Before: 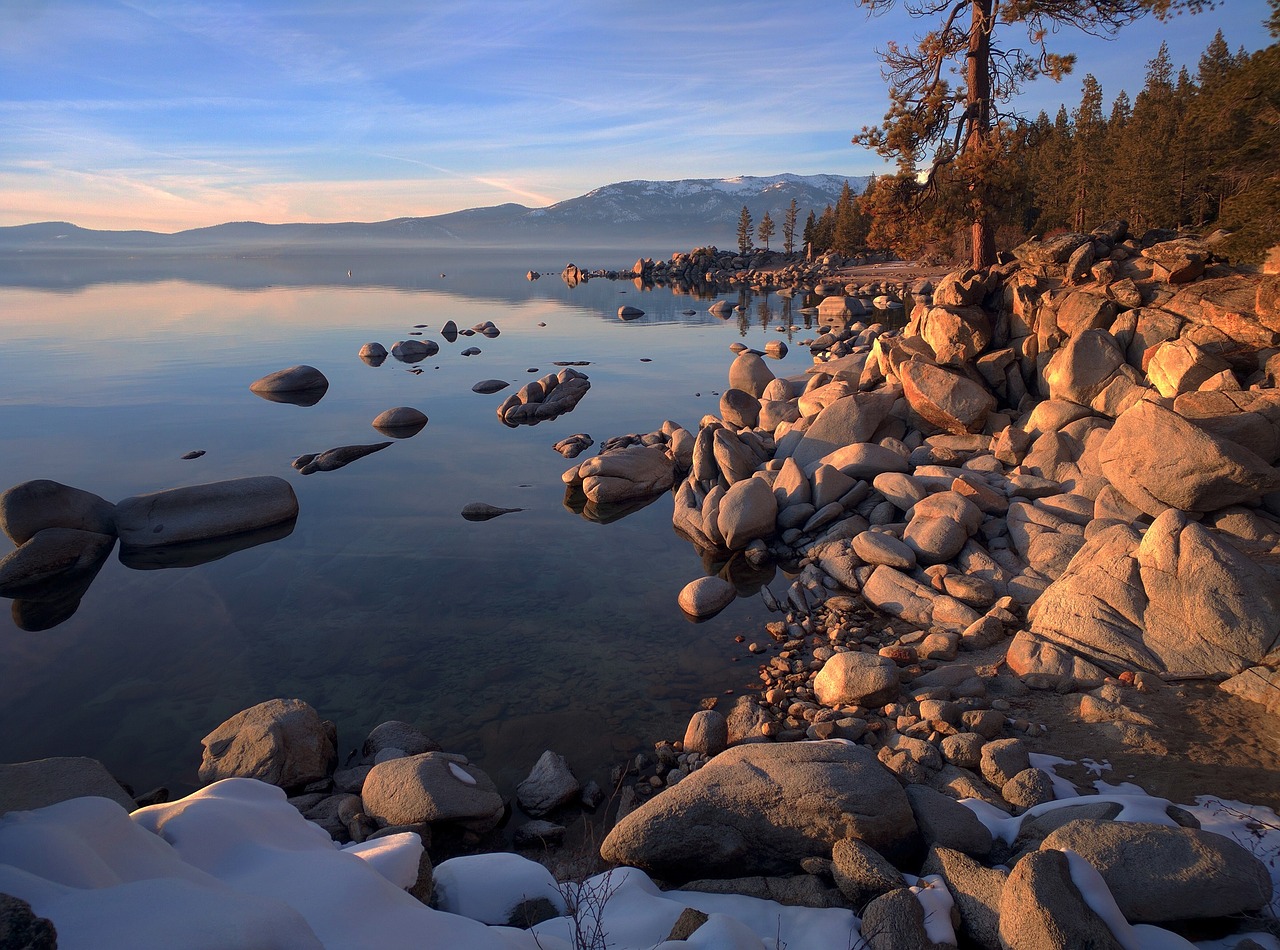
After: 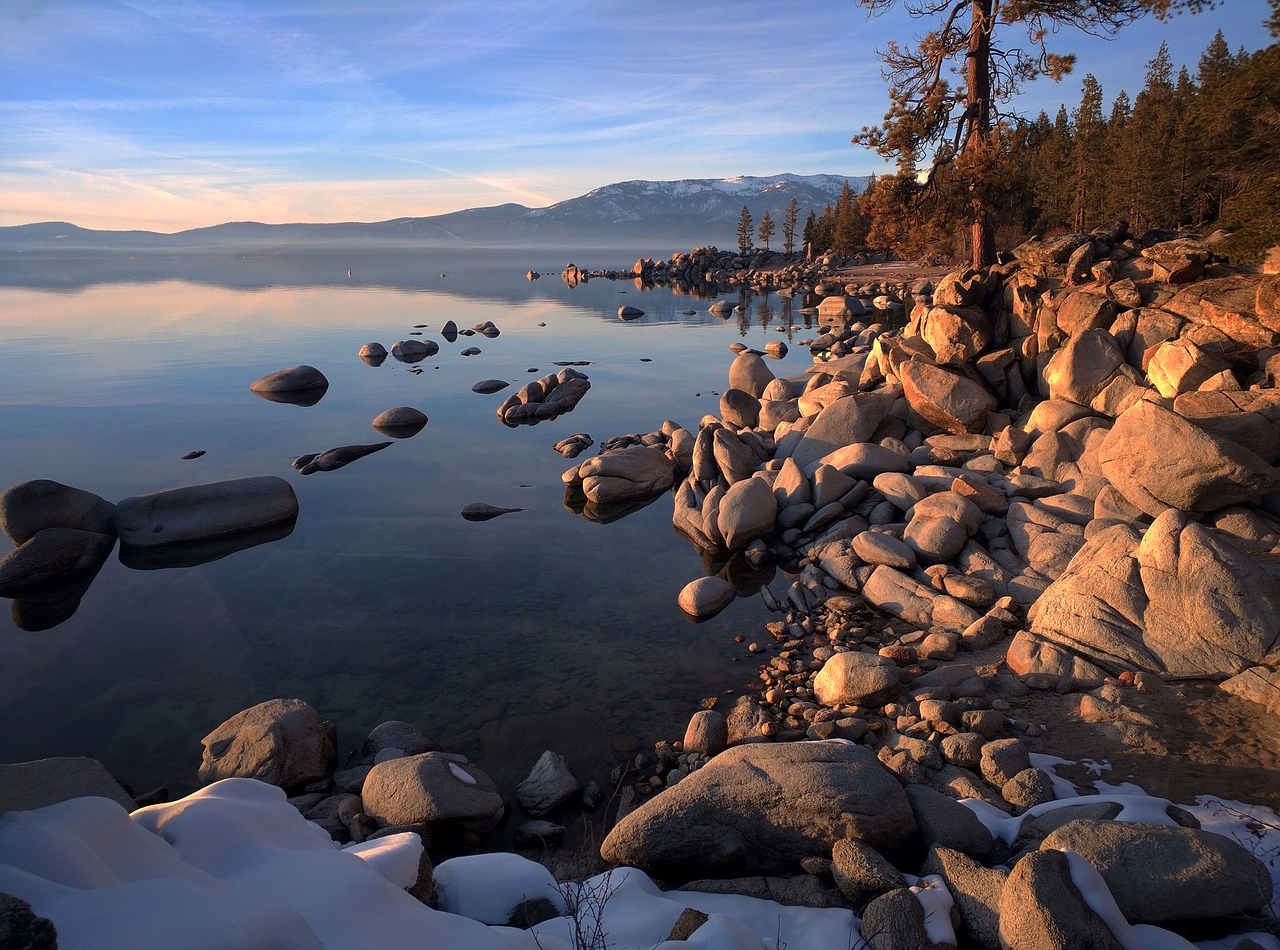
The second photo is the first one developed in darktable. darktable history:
rgb curve: curves: ch0 [(0, 0) (0.078, 0.051) (0.929, 0.956) (1, 1)], compensate middle gray true
white balance: emerald 1
